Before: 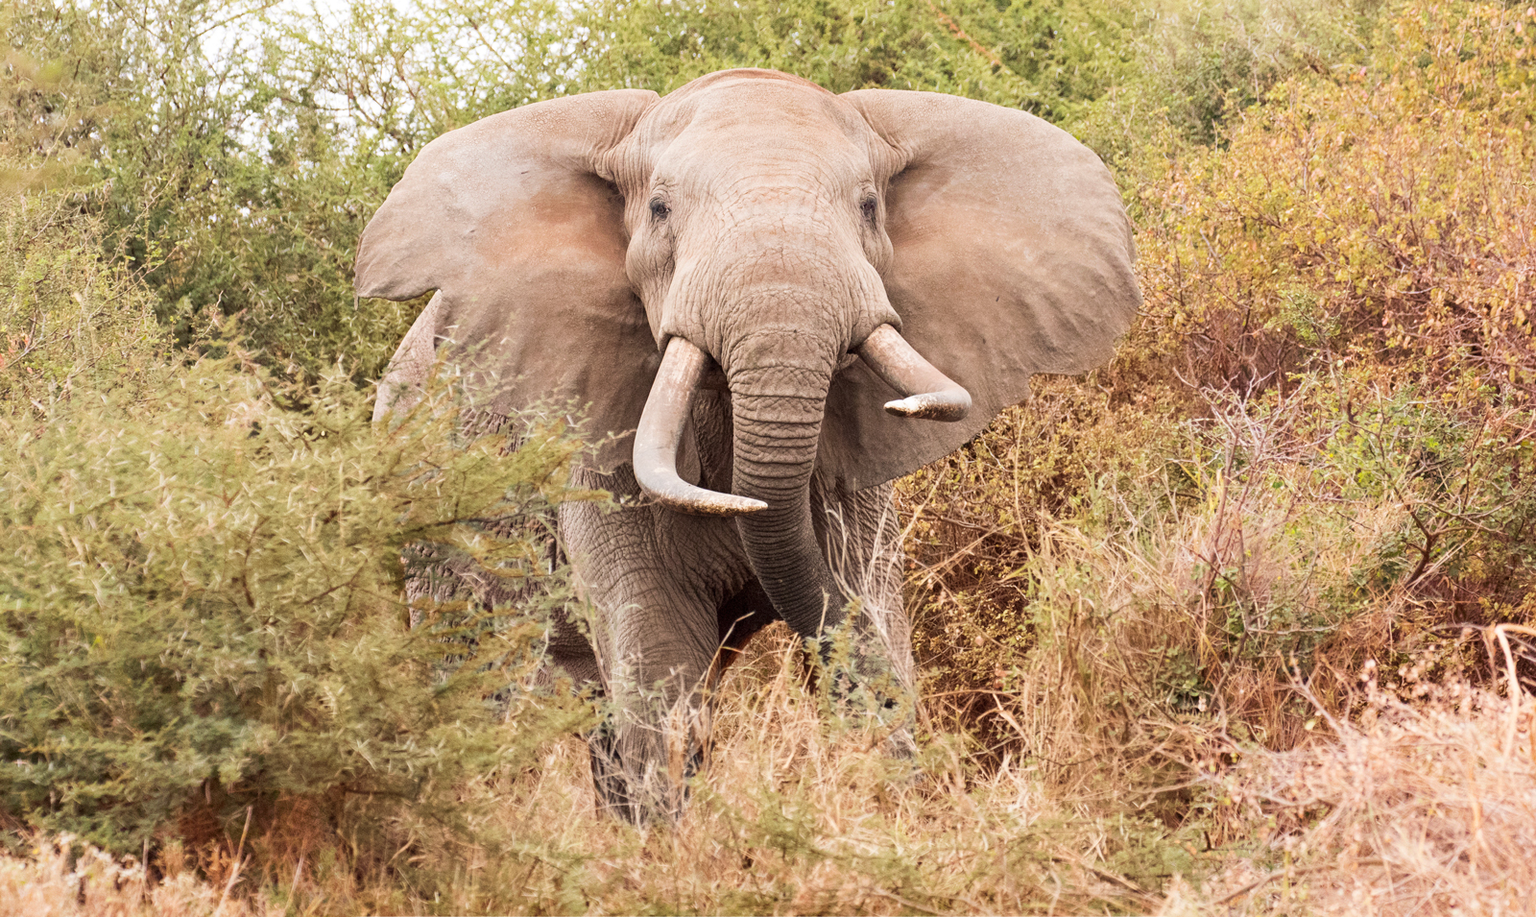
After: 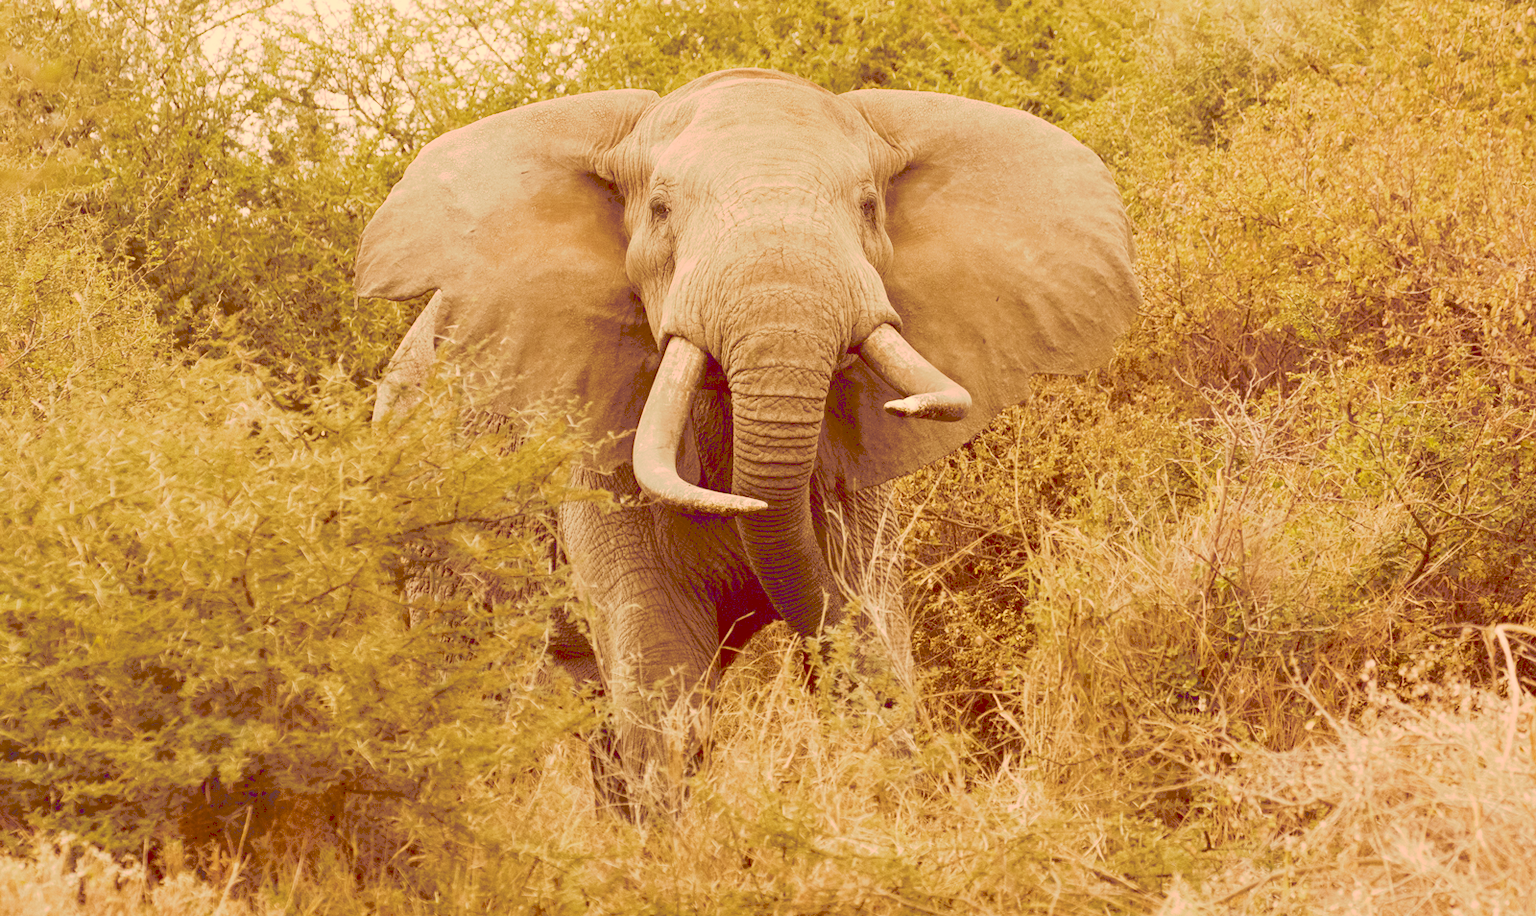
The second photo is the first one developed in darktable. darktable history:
tone curve: curves: ch0 [(0, 0) (0.003, 0.264) (0.011, 0.264) (0.025, 0.265) (0.044, 0.269) (0.069, 0.273) (0.1, 0.28) (0.136, 0.292) (0.177, 0.309) (0.224, 0.336) (0.277, 0.371) (0.335, 0.412) (0.399, 0.469) (0.468, 0.533) (0.543, 0.595) (0.623, 0.66) (0.709, 0.73) (0.801, 0.8) (0.898, 0.854) (1, 1)], preserve colors none
color look up table: target L [96.59, 90.09, 85.53, 83.56, 81.1, 70.07, 65.02, 57.7, 53.58, 52.82, 53.69, 38.38, 38.02, 36.57, 17.09, 202.77, 85.8, 82.09, 74.48, 67.11, 62.05, 53.07, 51.27, 49.14, 39.76, 31.42, 28.09, 20.4, 12.41, 8.937, 95.74, 83.97, 80.44, 72.25, 56.53, 66.72, 52.79, 74.79, 59.56, 46.82, 32.05, 41.26, 19.6, 14.39, 83.19, 84.23, 68.5, 62.46, 37.79], target a [11.7, 11.19, -11.76, -31.52, -3.618, -17.85, 7.234, -16.95, -8.253, 13.21, 11.2, 6.56, 8.637, 4.584, 29.79, 0, 13.37, 20.95, 27.14, 27.27, 43.46, 30.19, 51.85, 59.18, 28.91, 46.34, 28.87, 51.54, 50.11, 43.68, 15.57, 25.44, 22.18, 19.25, 58.38, 36.59, 62.42, 25.36, 28.84, 32.76, 22.43, 45.82, 48.45, 53.92, 0.075, 11.8, 7.451, 9.483, 19.44], target b [46.31, 76.16, 36.42, 59.13, 59.77, 91.34, 101.5, 62.24, 91.63, 90.22, 44.24, 65.7, 64.71, 62.68, 29.25, -0.002, 57.11, 46.03, 30.03, 88.92, 49.83, 43.3, 87.76, 57.36, 67.93, 53.51, 48.16, 34.95, 21.12, 15.19, 26.11, 12.51, 6.935, 13.89, 19.75, -2.416, 5.511, -2.125, -3.846, 7.953, 54.56, -12.27, 33.08, 24.13, 16.58, 14.48, 34.52, 15.1, 23.82], num patches 49
